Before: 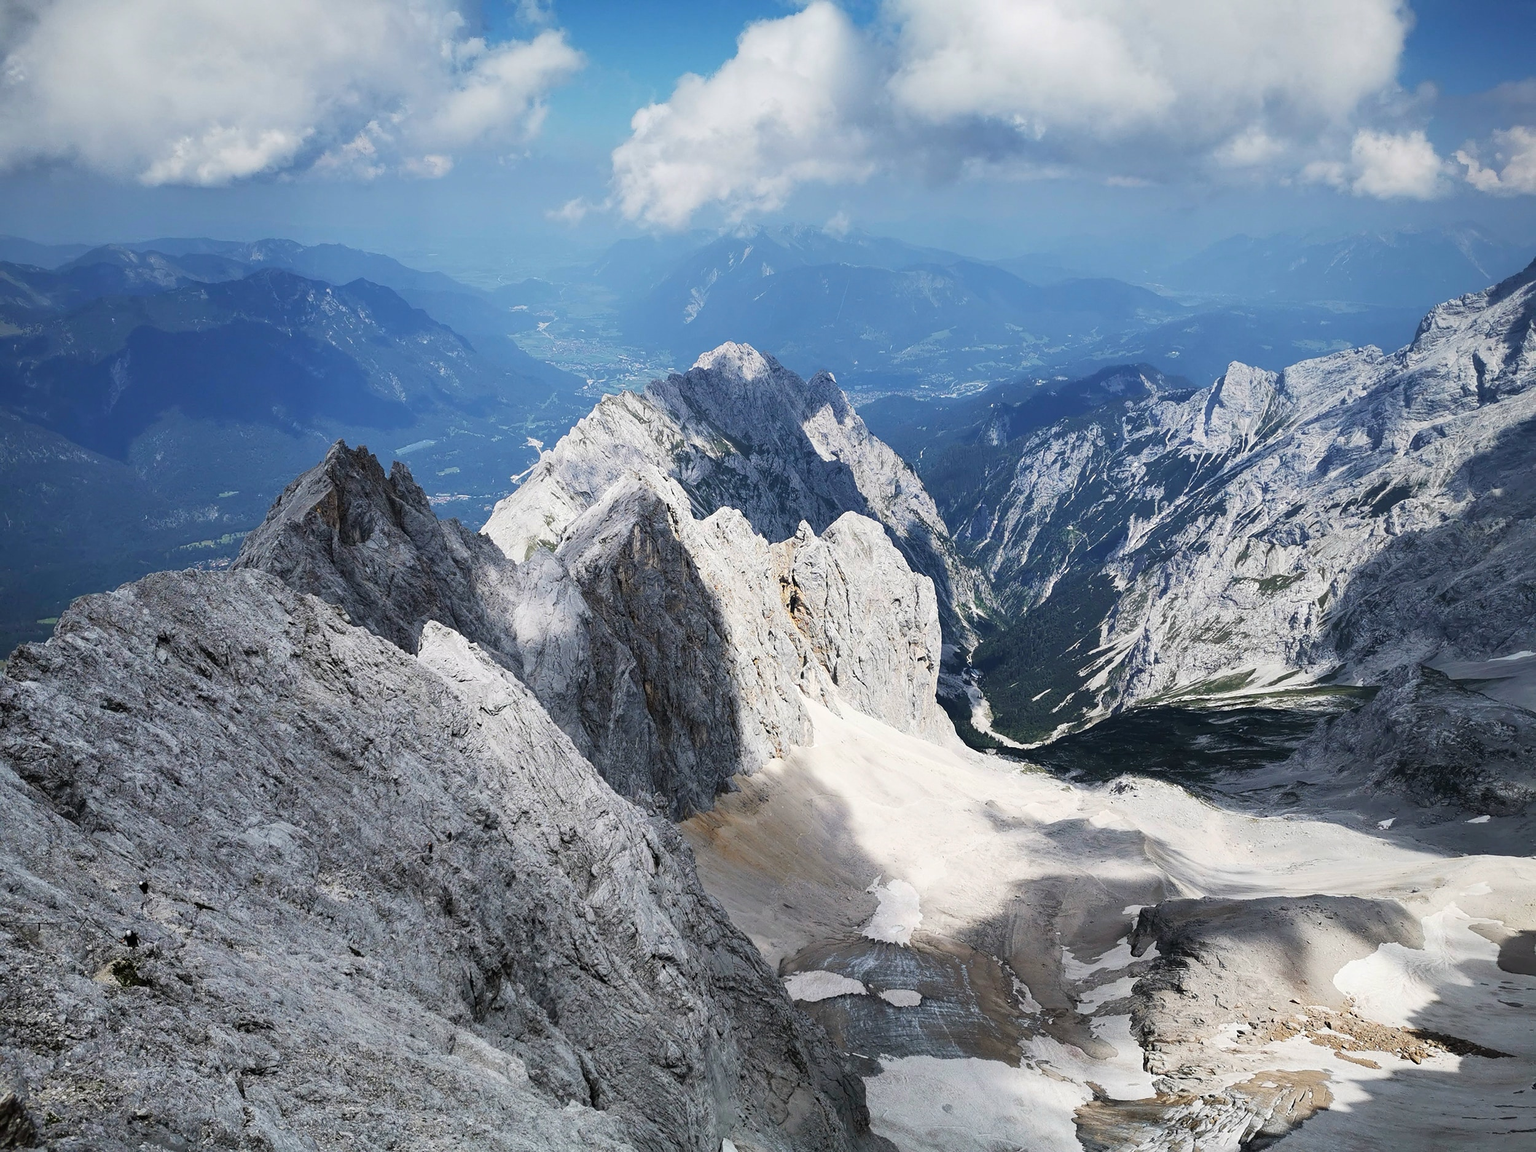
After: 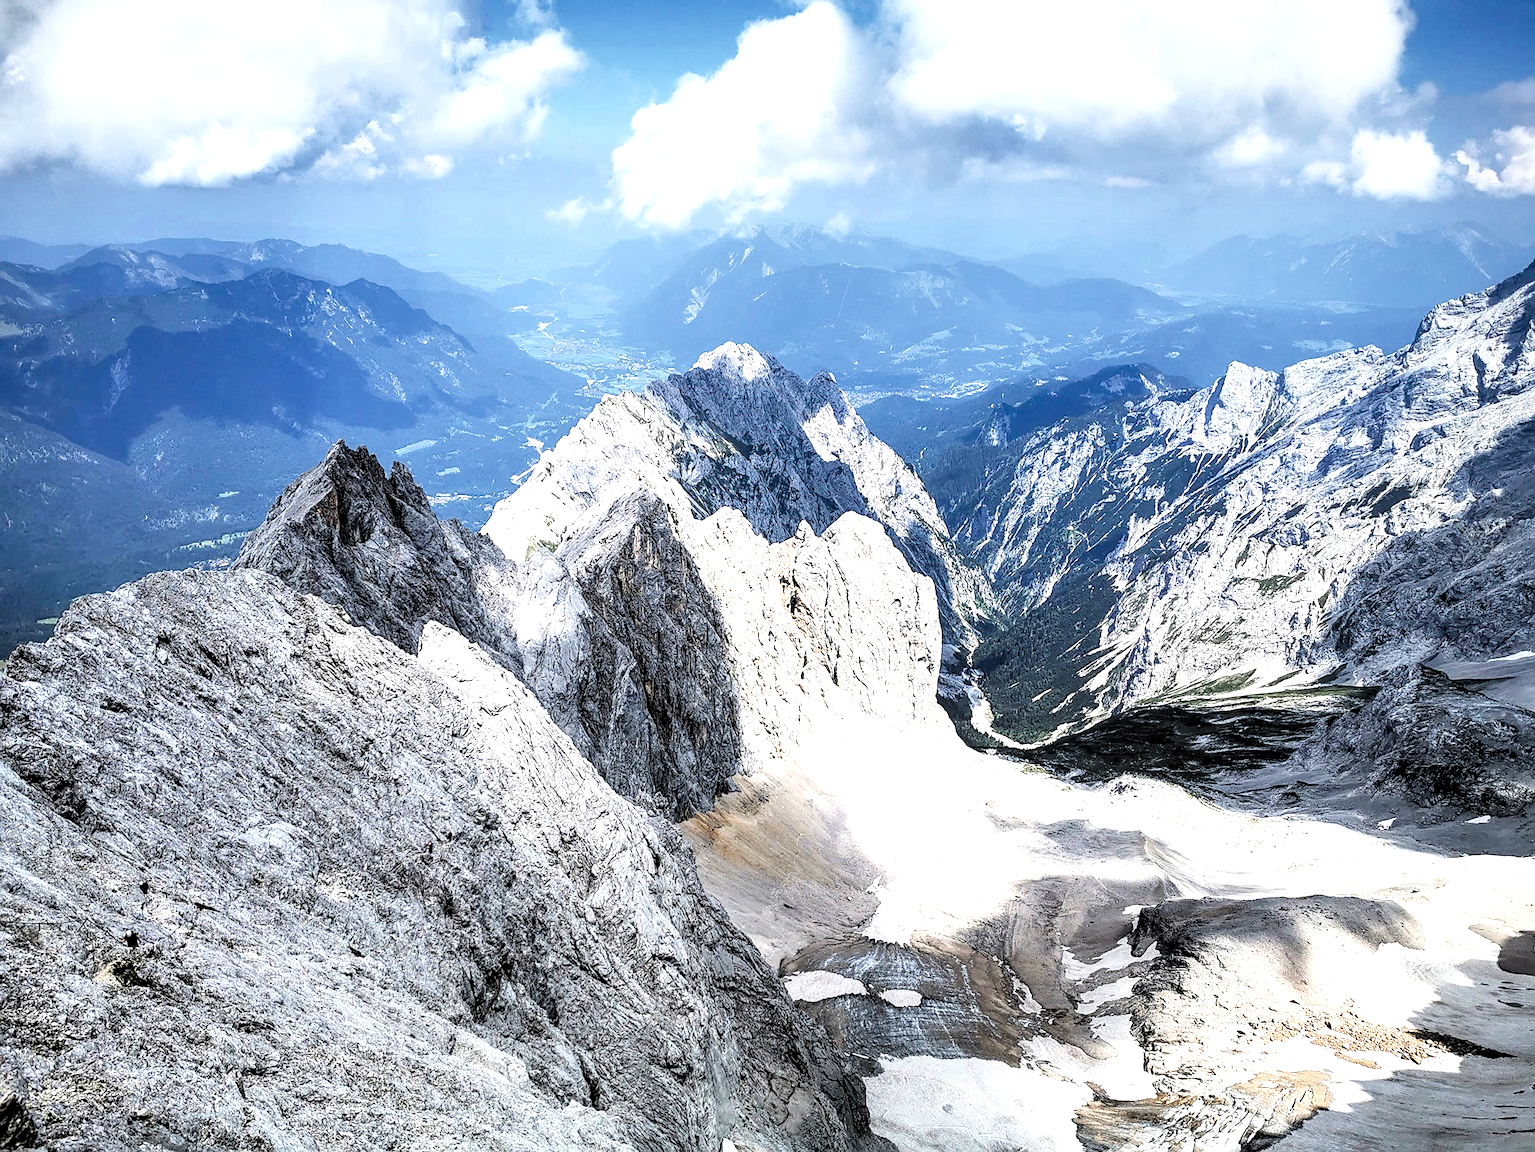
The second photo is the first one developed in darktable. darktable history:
sharpen: on, module defaults
filmic rgb: black relative exposure -5.04 EV, white relative exposure 3.51 EV, hardness 3.16, contrast 1.185, highlights saturation mix -49.69%, color science v6 (2022)
local contrast: highlights 65%, shadows 54%, detail 168%, midtone range 0.519
exposure: exposure 1.206 EV, compensate highlight preservation false
